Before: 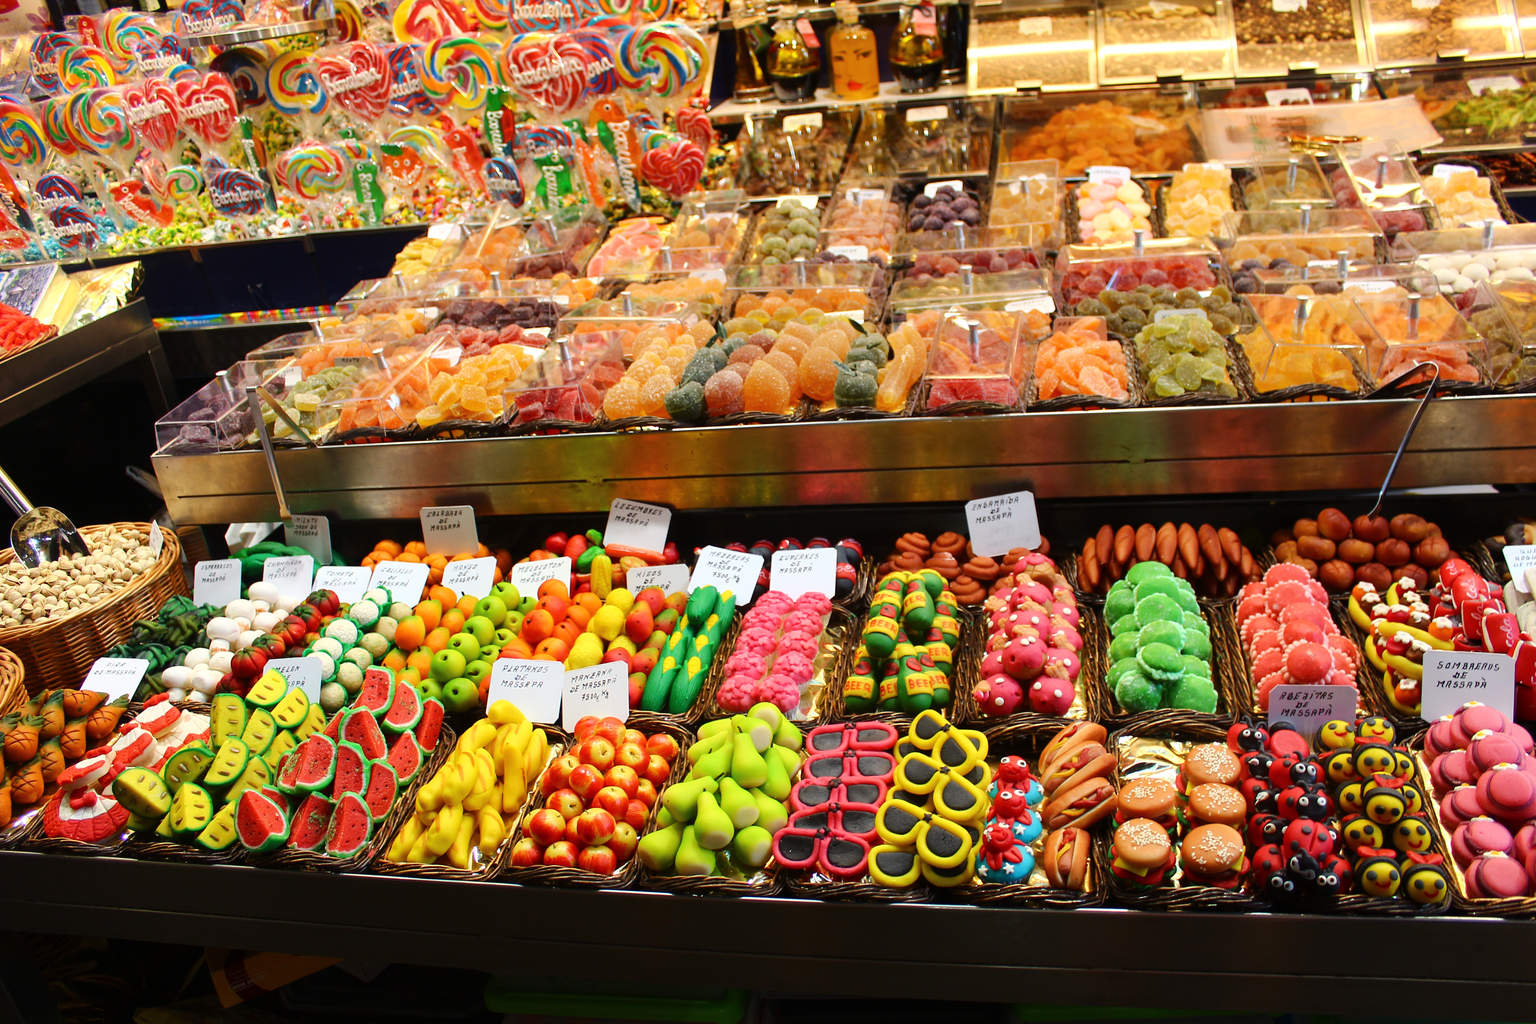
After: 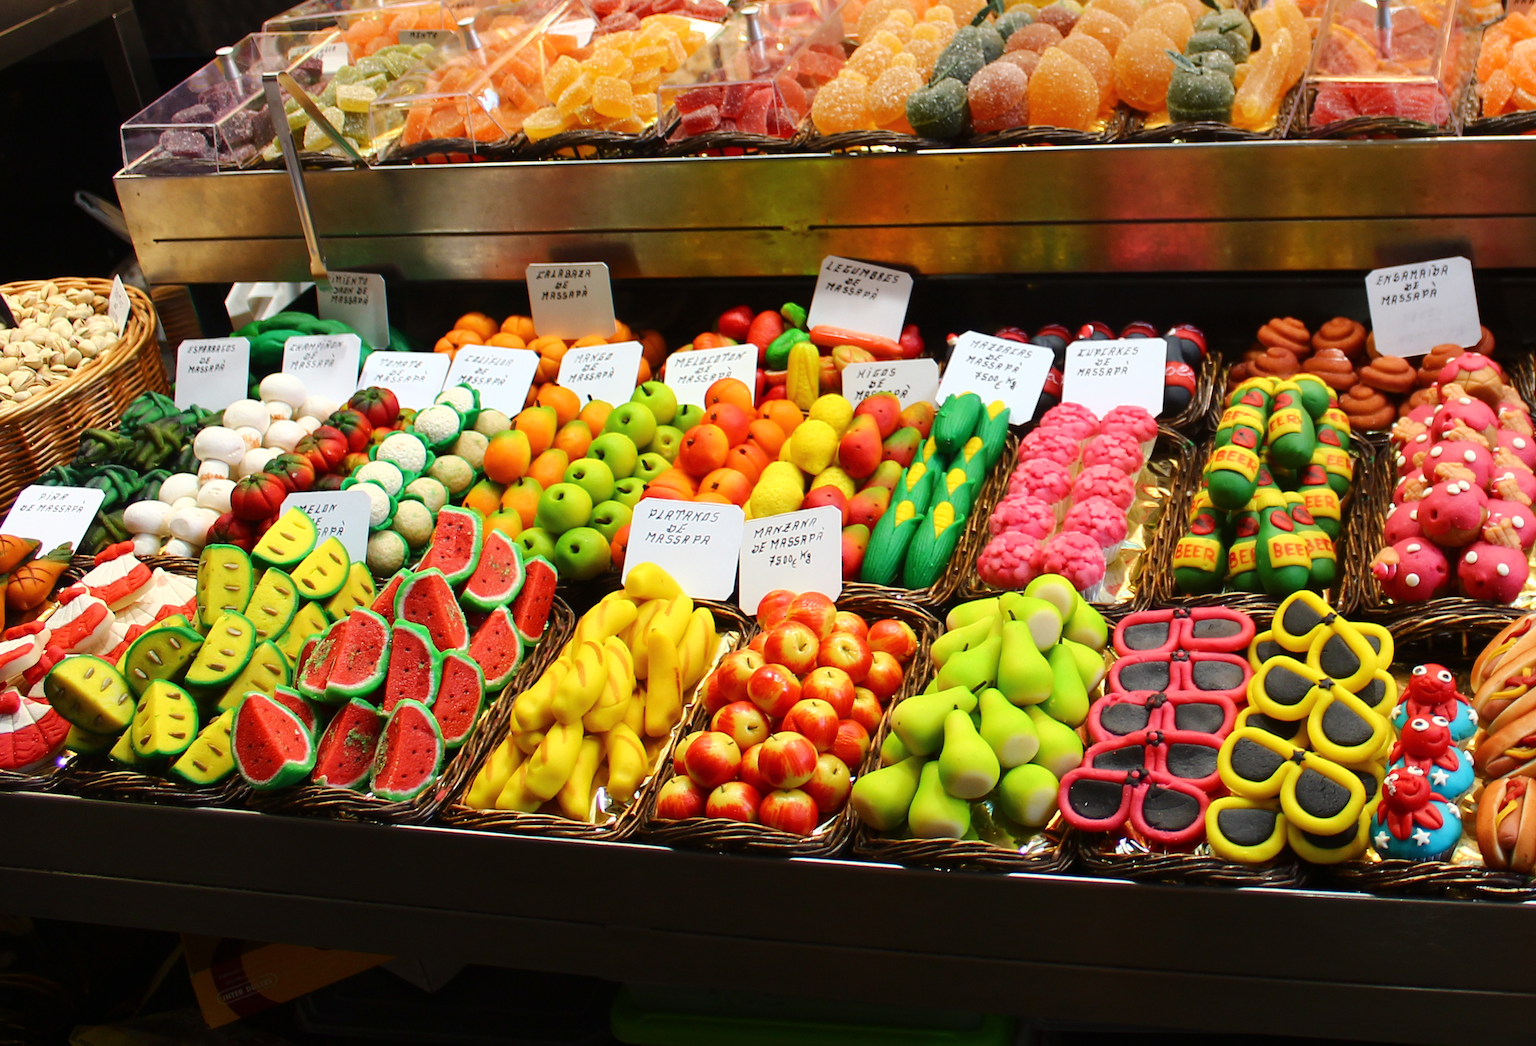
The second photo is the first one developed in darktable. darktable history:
crop and rotate: angle -1.13°, left 3.807%, top 31.683%, right 29.338%
